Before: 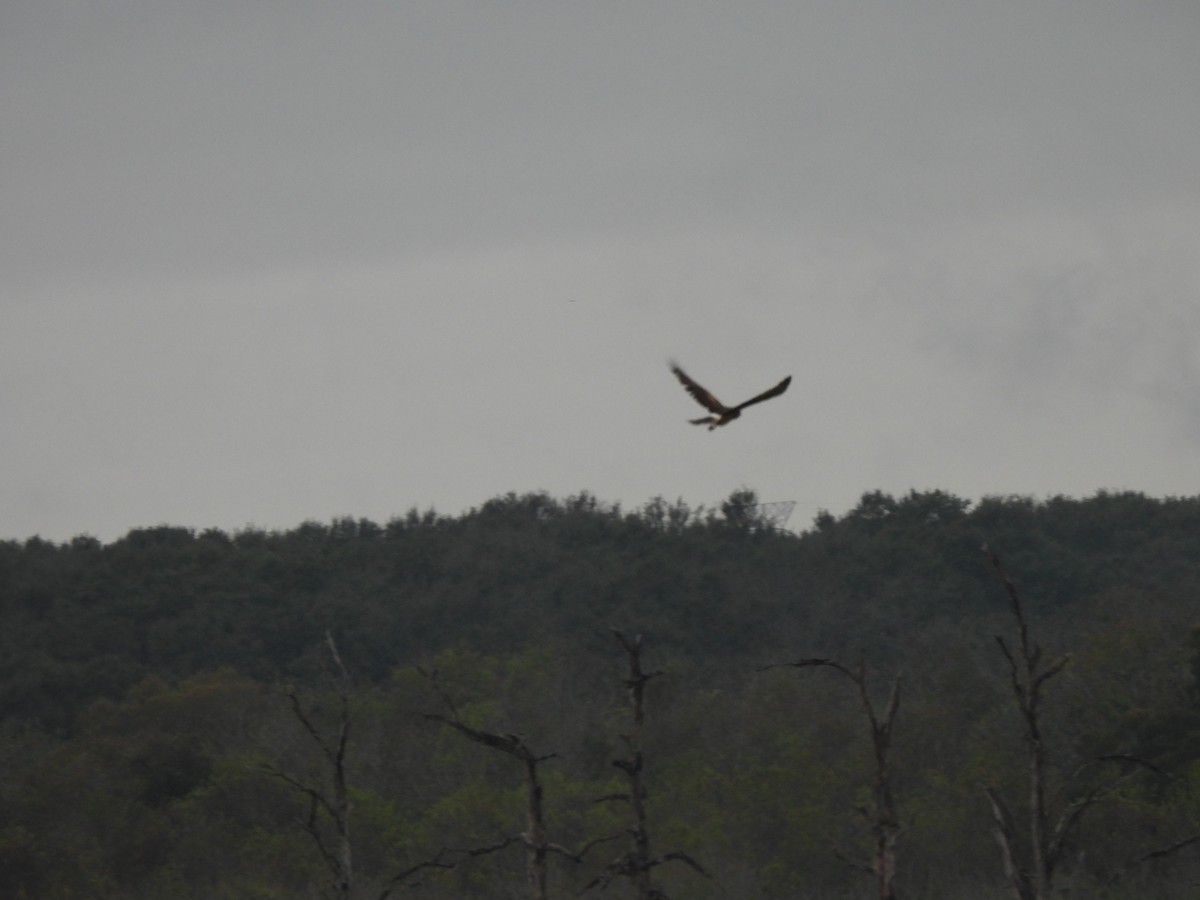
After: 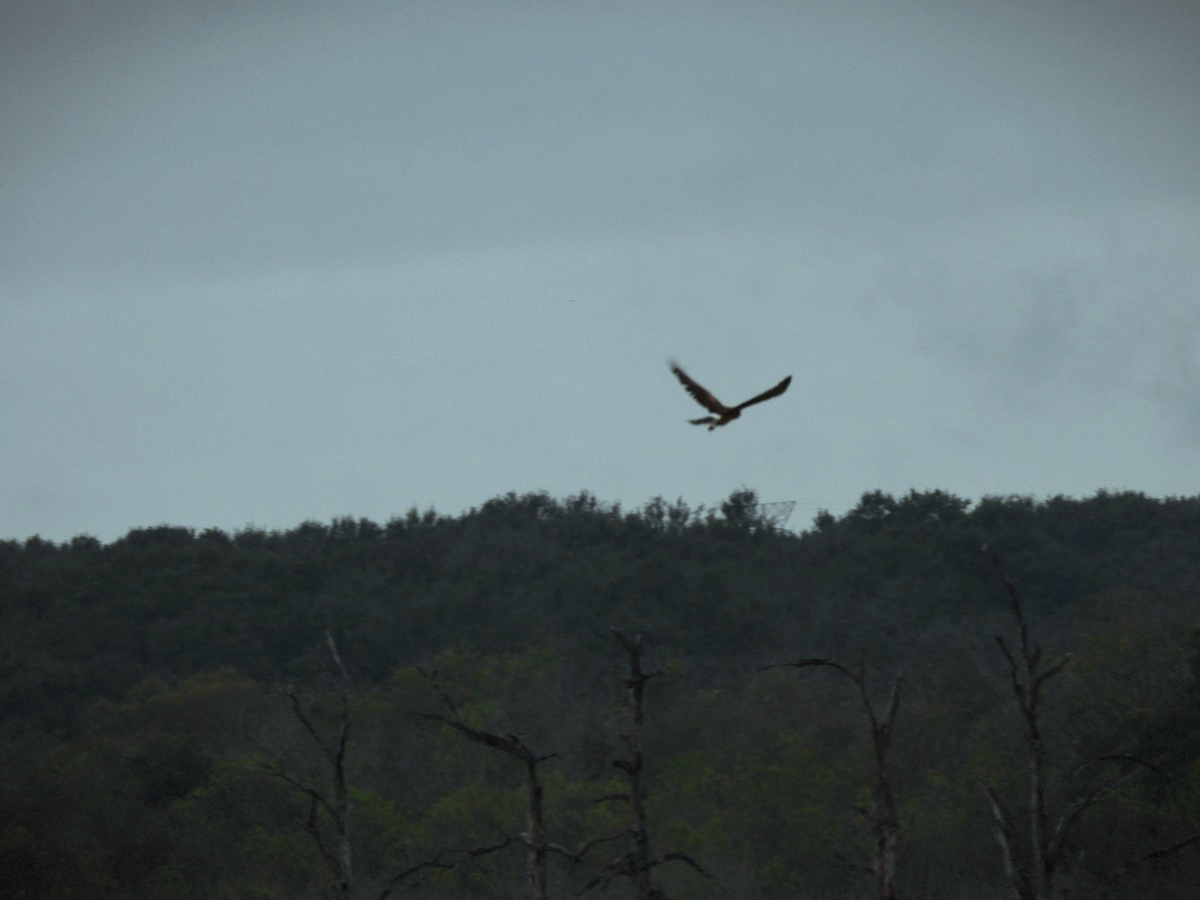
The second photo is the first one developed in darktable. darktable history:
vignetting: fall-off start 100%, brightness -0.406, saturation -0.3, width/height ratio 1.324, dithering 8-bit output, unbound false
color correction: highlights a* -10.04, highlights b* -10.37
local contrast: highlights 100%, shadows 100%, detail 120%, midtone range 0.2
contrast brightness saturation: contrast 0.15, brightness -0.01, saturation 0.1
